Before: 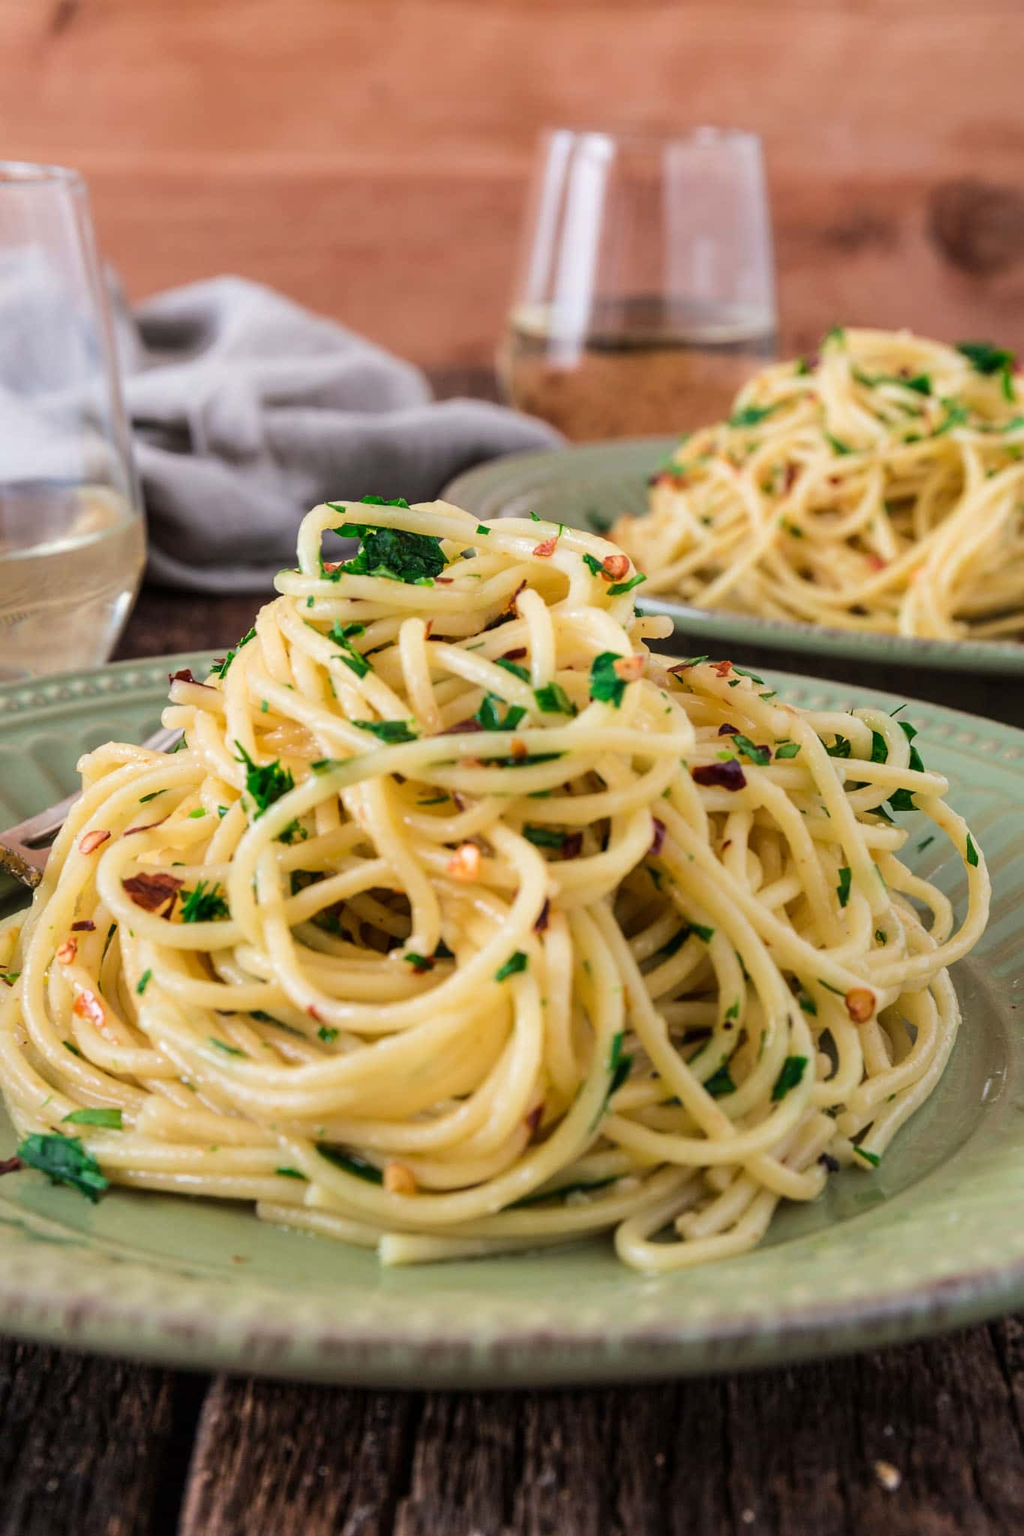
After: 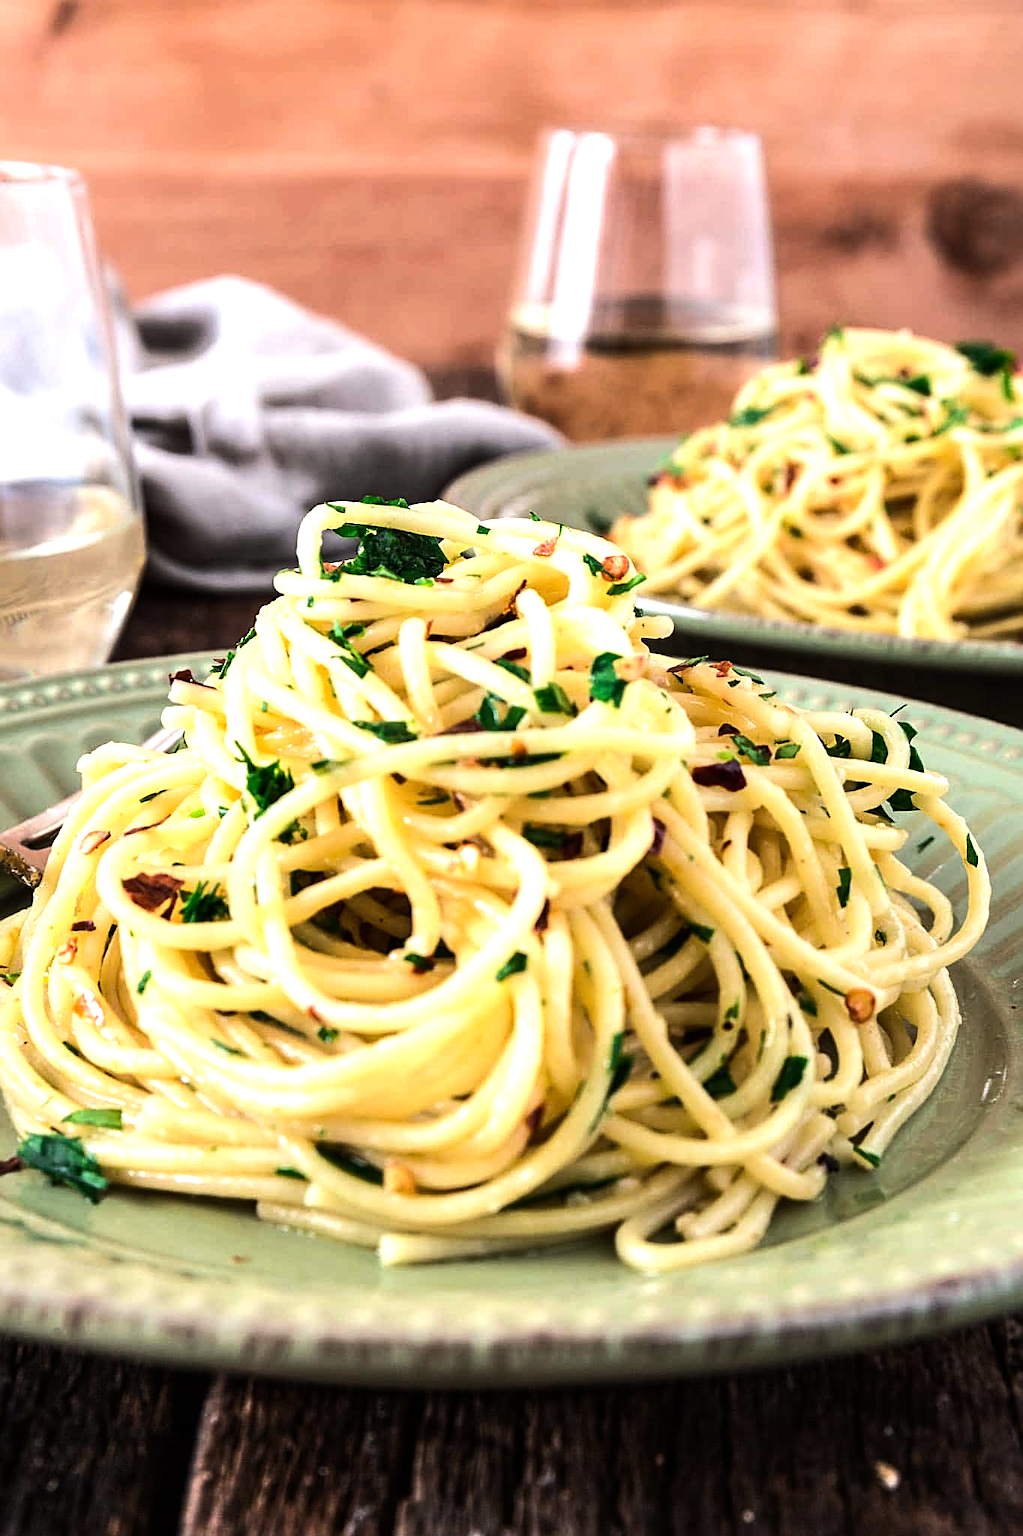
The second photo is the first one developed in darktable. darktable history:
sharpen: on, module defaults
tone equalizer: -8 EV -1.1 EV, -7 EV -1.02 EV, -6 EV -0.861 EV, -5 EV -0.615 EV, -3 EV 0.564 EV, -2 EV 0.892 EV, -1 EV 1.01 EV, +0 EV 1.07 EV, edges refinement/feathering 500, mask exposure compensation -1.57 EV, preserve details no
